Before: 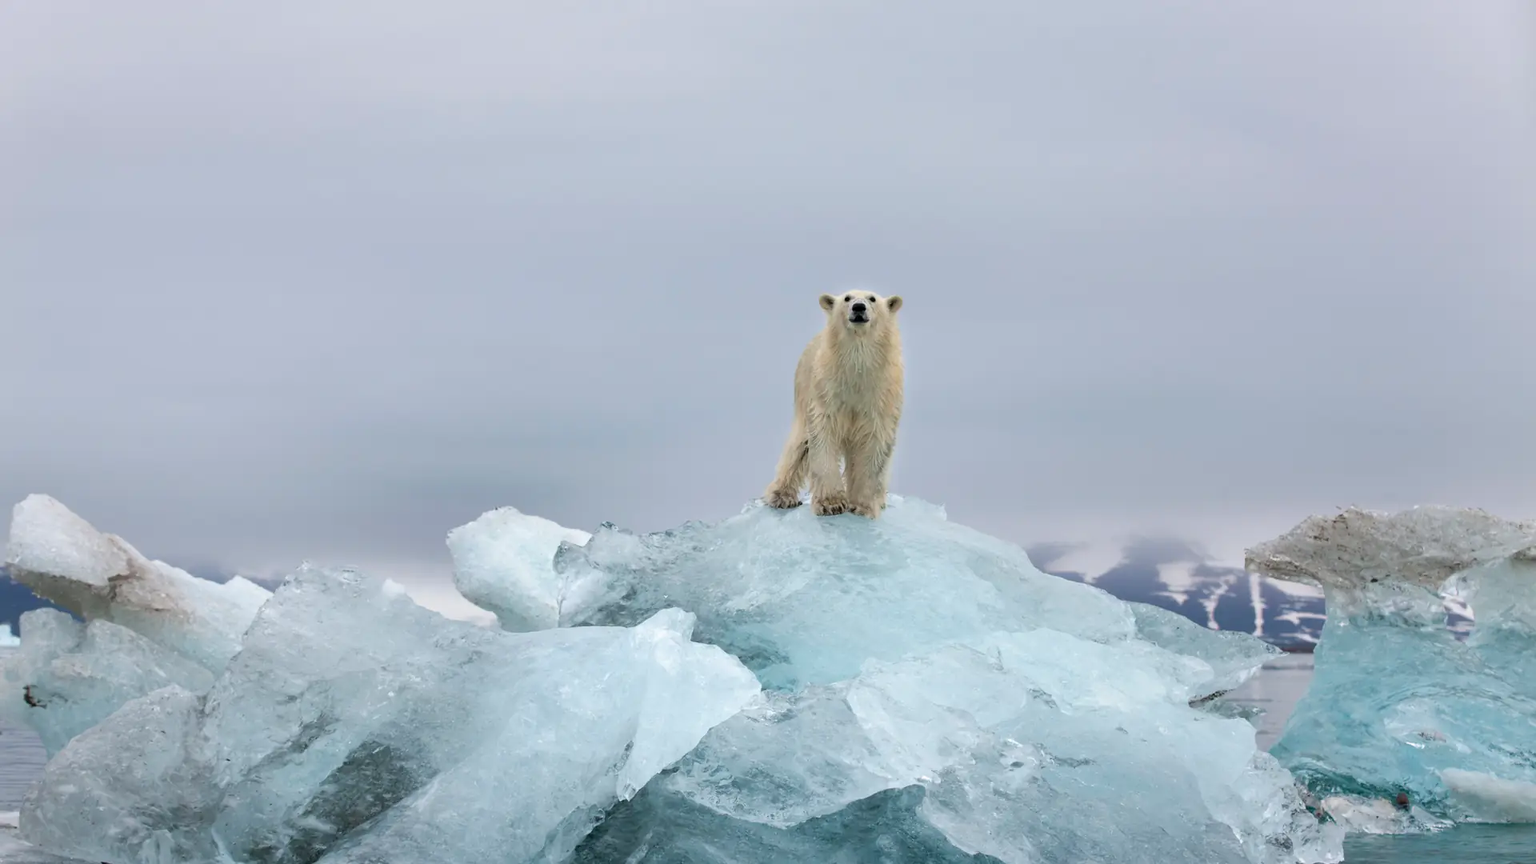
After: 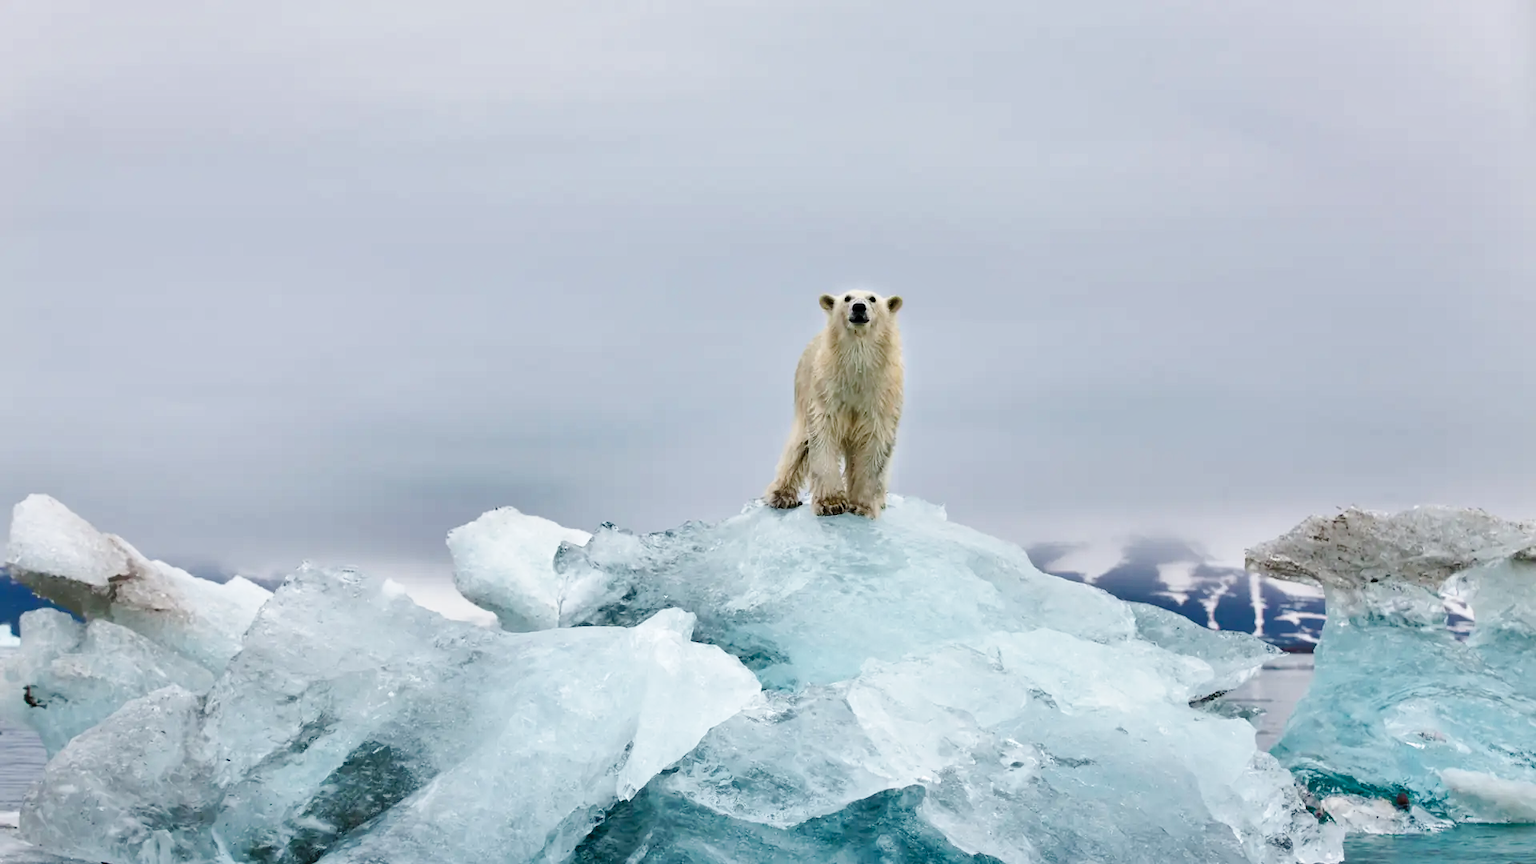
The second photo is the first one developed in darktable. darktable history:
local contrast: mode bilateral grid, contrast 10, coarseness 24, detail 115%, midtone range 0.2
base curve: curves: ch0 [(0, 0) (0.036, 0.025) (0.121, 0.166) (0.206, 0.329) (0.605, 0.79) (1, 1)], preserve colors none
shadows and highlights: low approximation 0.01, soften with gaussian
